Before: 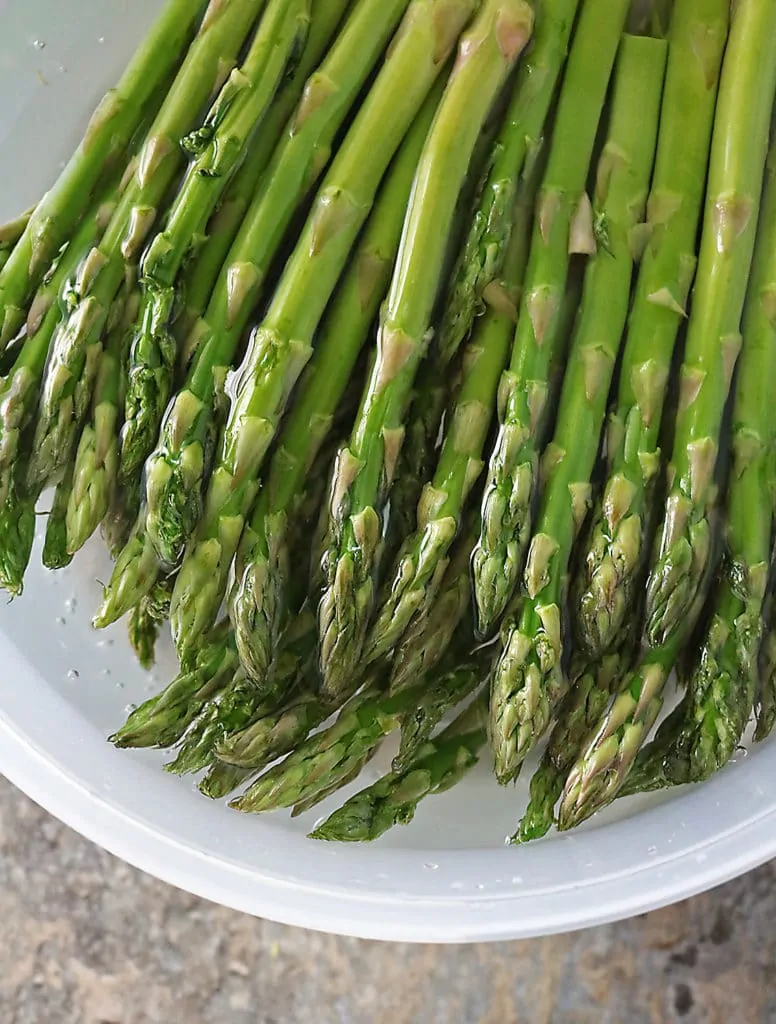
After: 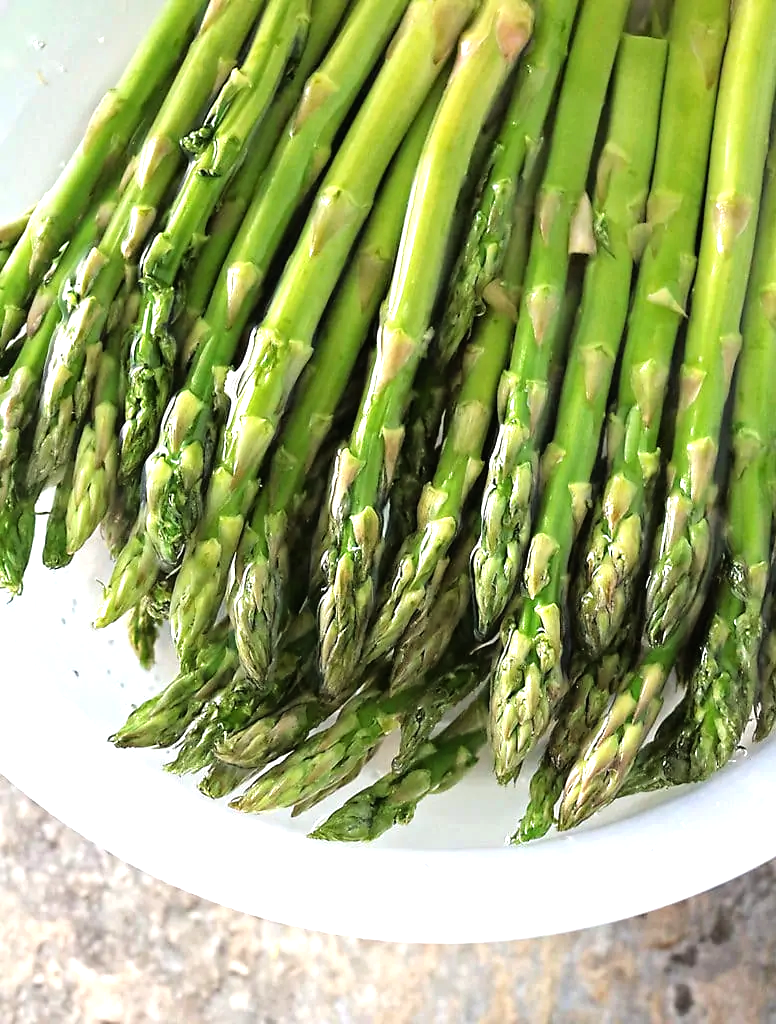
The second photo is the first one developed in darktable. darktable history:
tone equalizer: -8 EV -1.1 EV, -7 EV -1.03 EV, -6 EV -0.86 EV, -5 EV -0.605 EV, -3 EV 0.594 EV, -2 EV 0.851 EV, -1 EV 1.01 EV, +0 EV 1.06 EV
